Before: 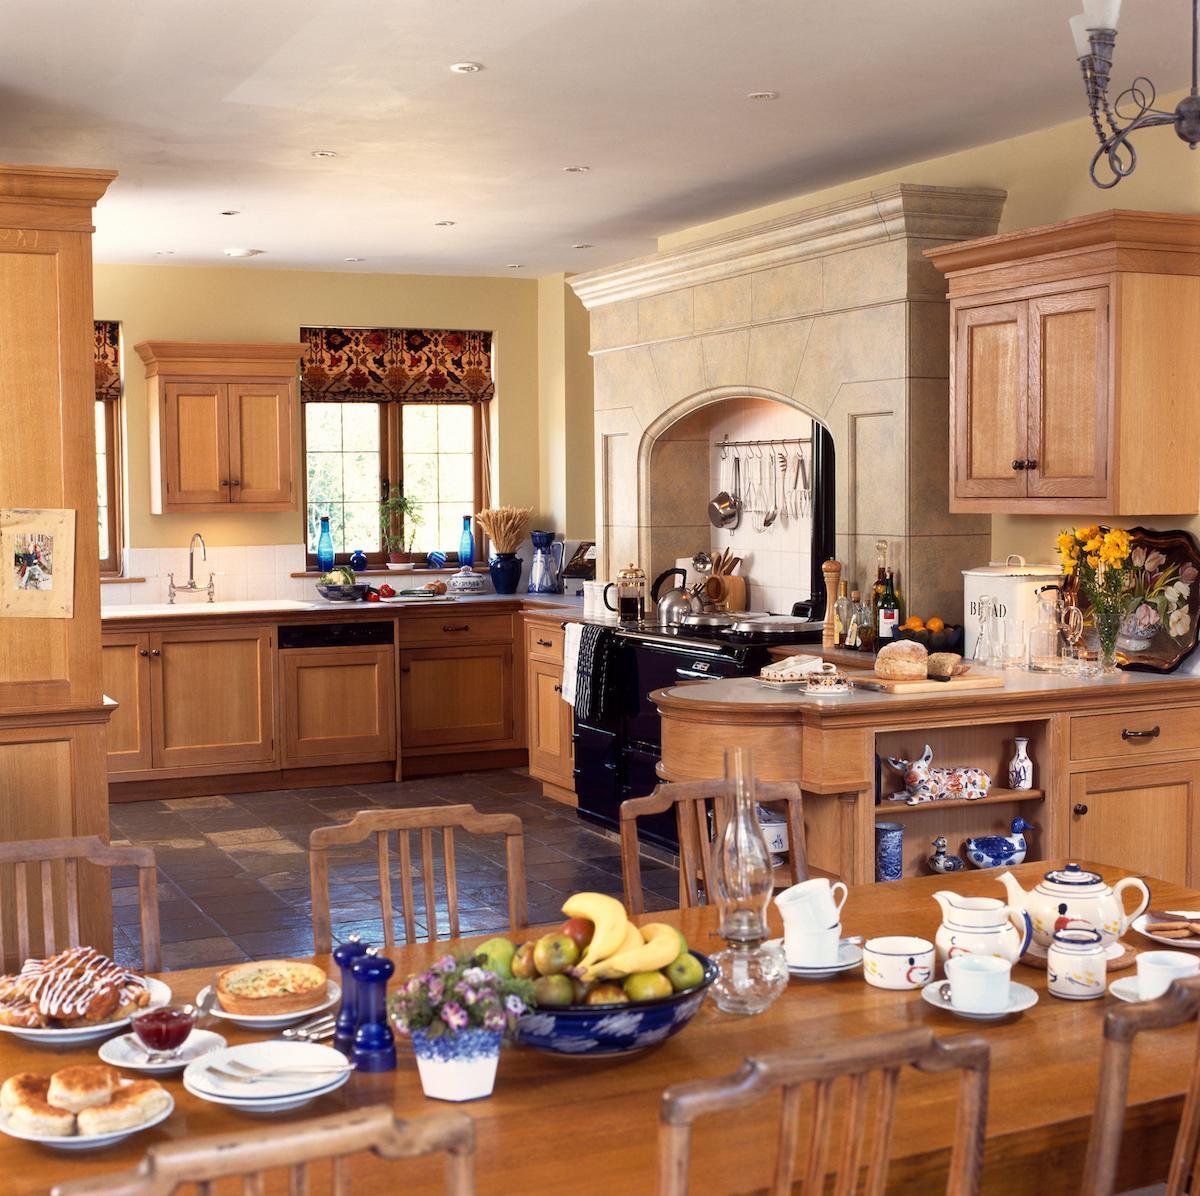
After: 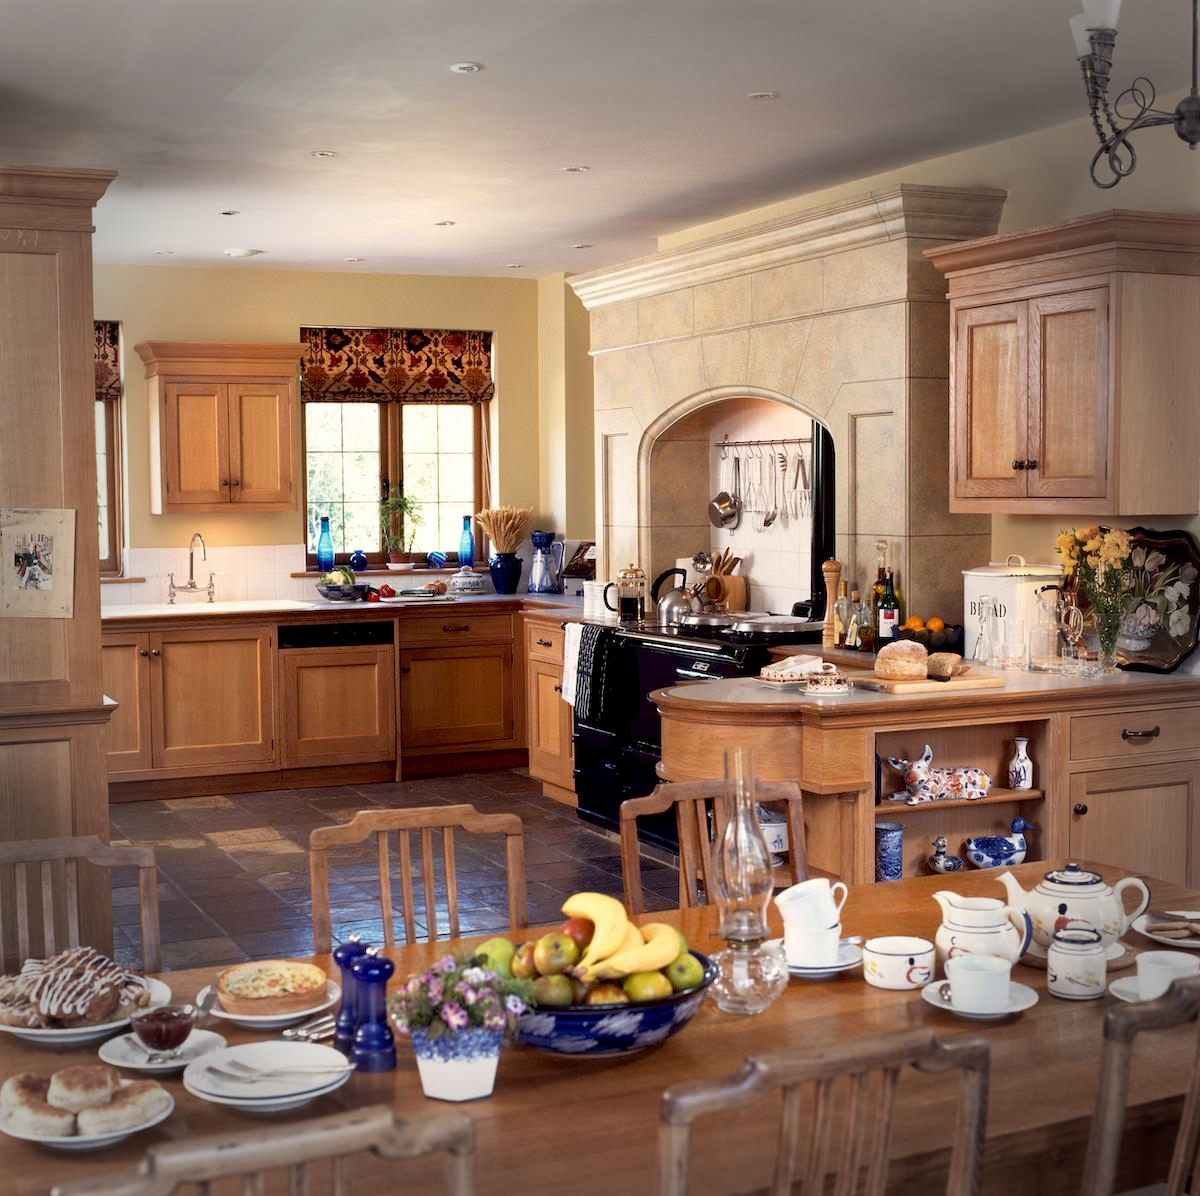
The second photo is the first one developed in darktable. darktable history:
exposure: black level correction 0.005, exposure 0.015 EV, compensate highlight preservation false
vignetting: fall-off start 69.06%, fall-off radius 29.78%, width/height ratio 0.993, shape 0.838
